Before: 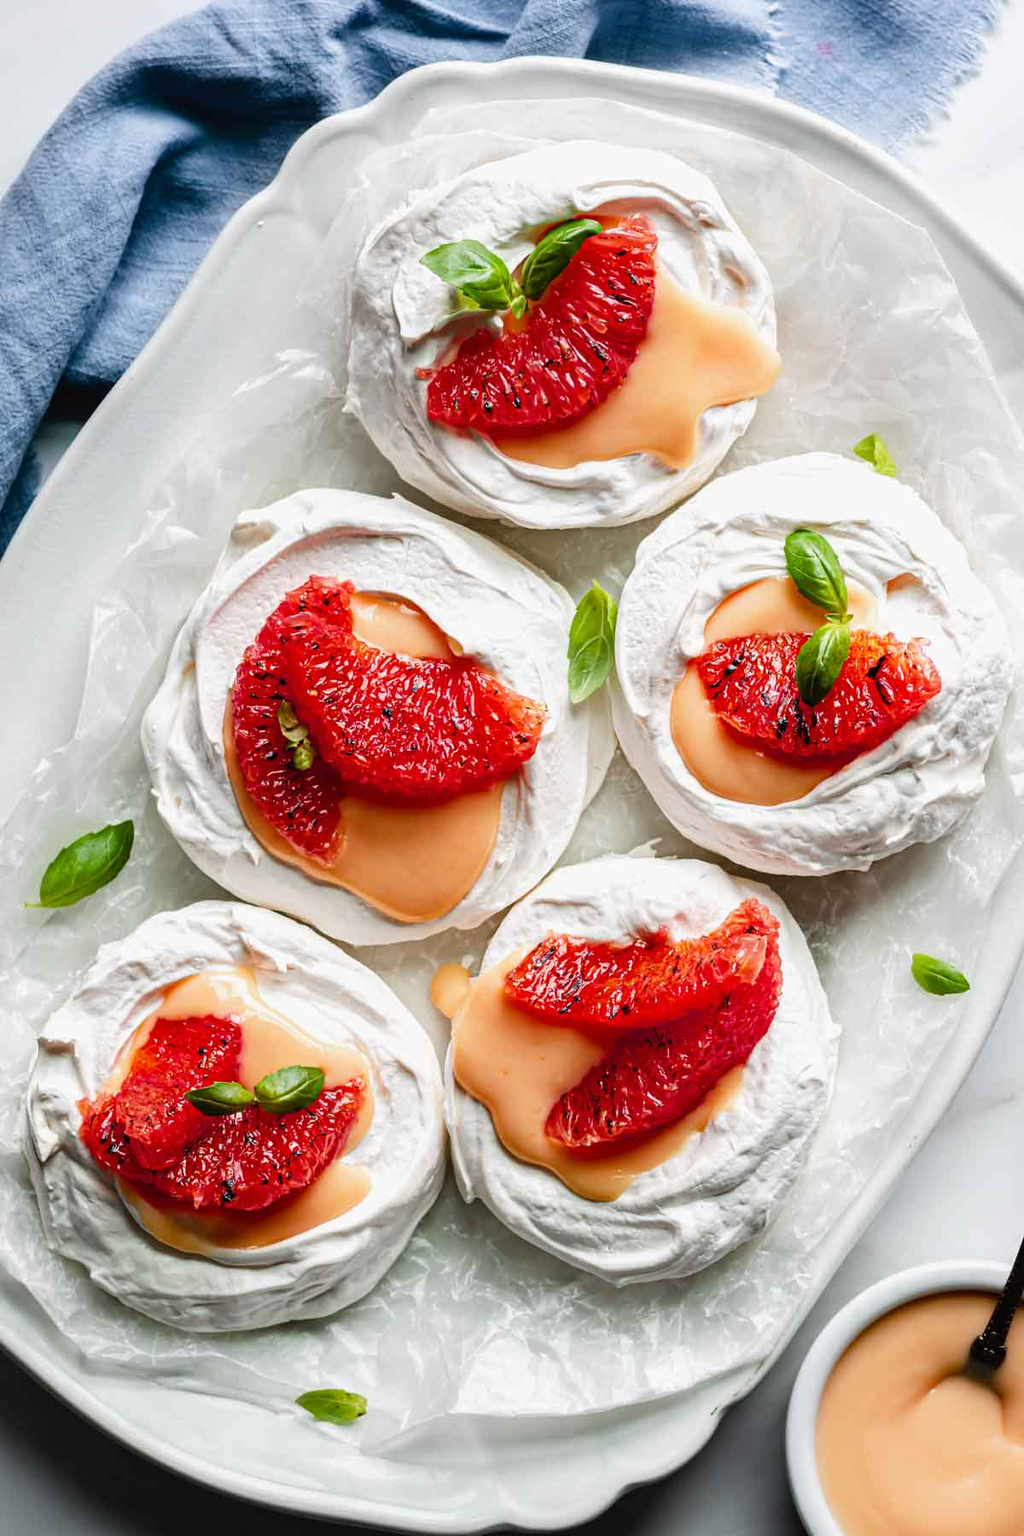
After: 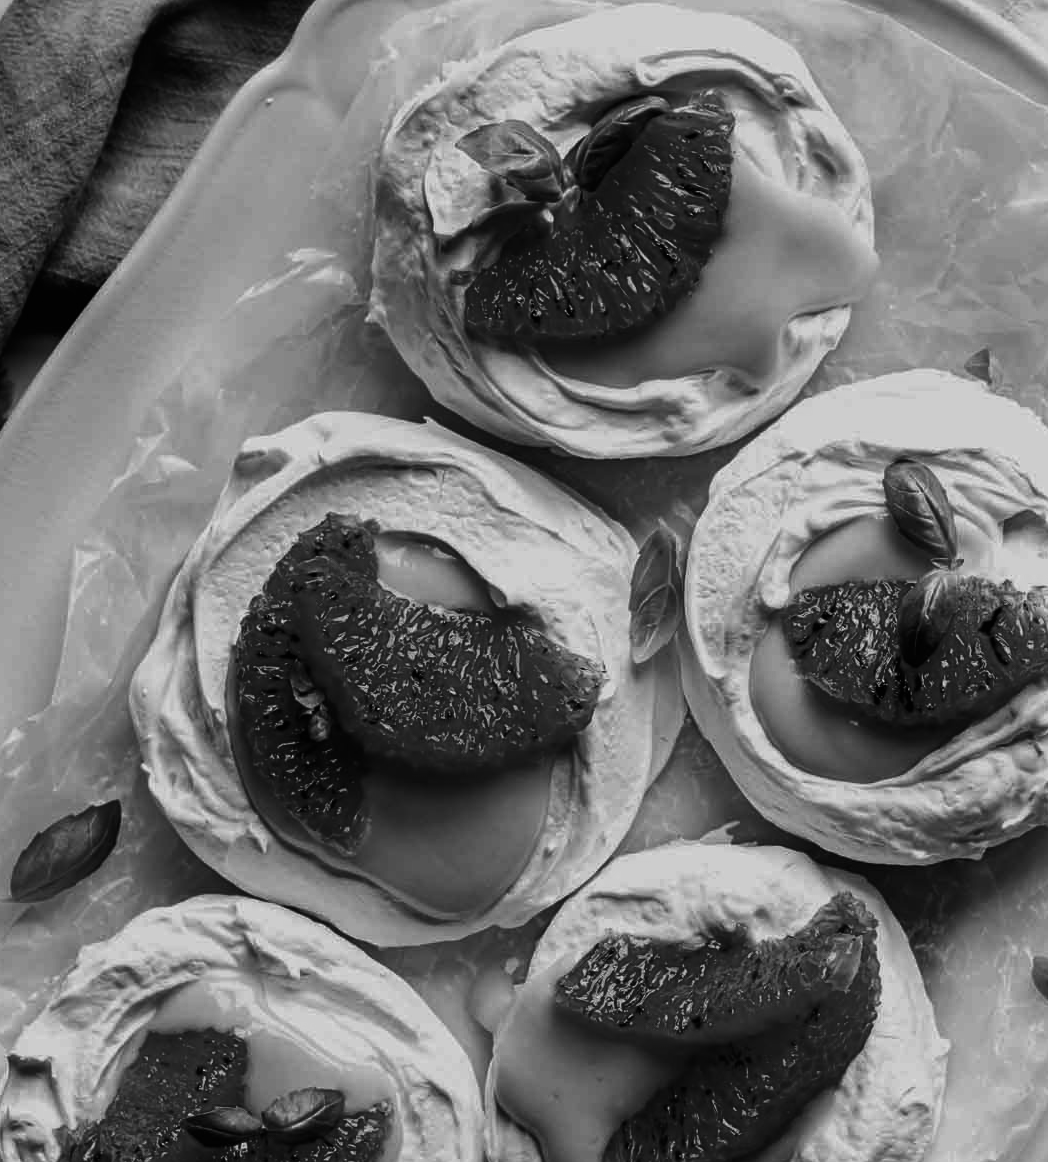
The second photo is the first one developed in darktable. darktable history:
crop: left 3.015%, top 8.969%, right 9.647%, bottom 26.457%
color calibration: illuminant Planckian (black body), x 0.351, y 0.352, temperature 4794.27 K
contrast brightness saturation: contrast -0.03, brightness -0.59, saturation -1
color balance: lift [1.005, 0.99, 1.007, 1.01], gamma [1, 1.034, 1.032, 0.966], gain [0.873, 1.055, 1.067, 0.933]
